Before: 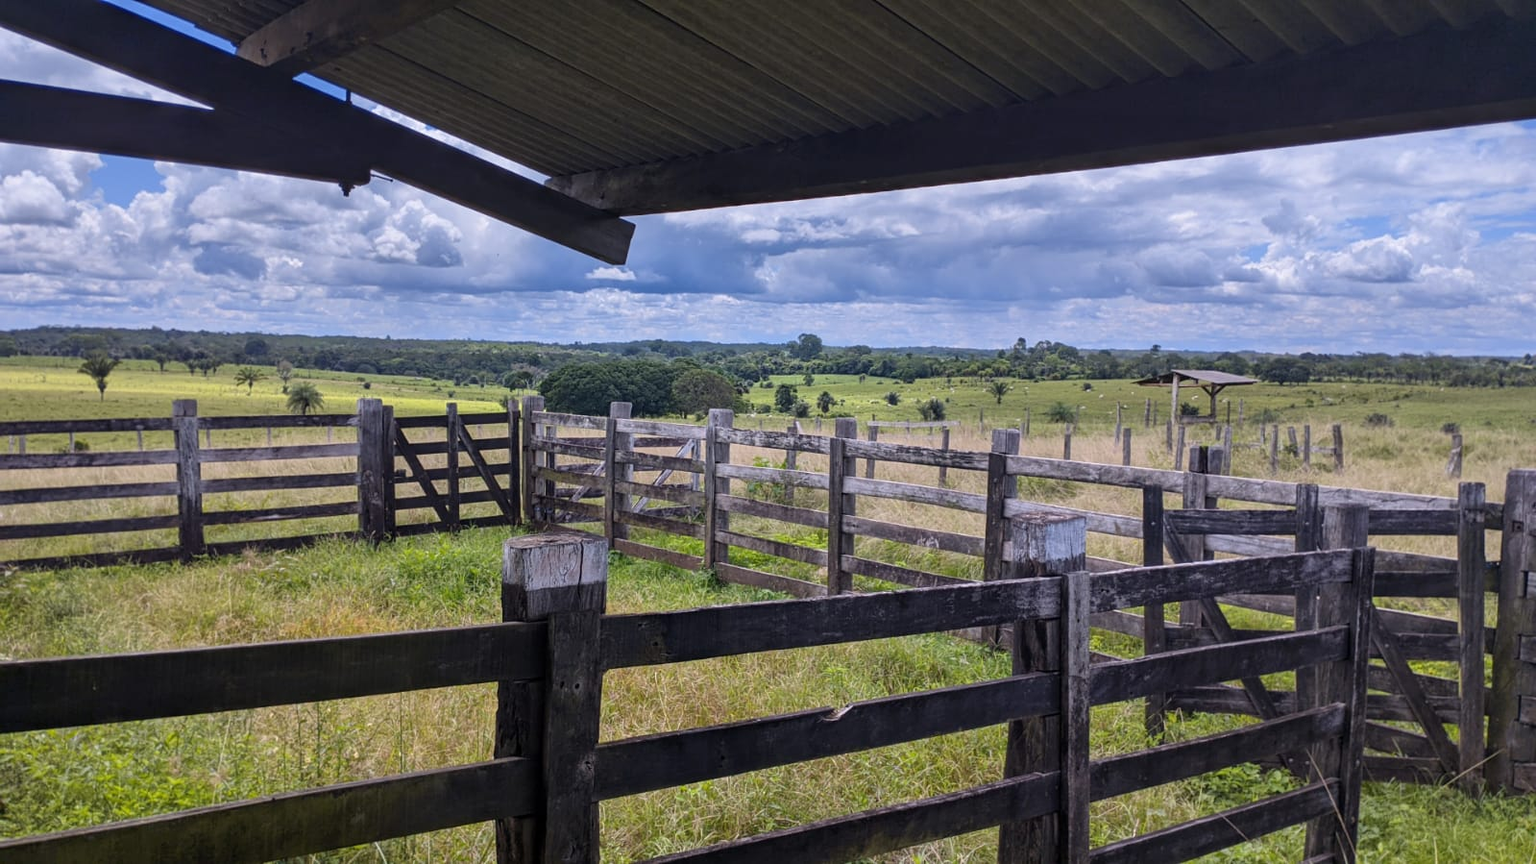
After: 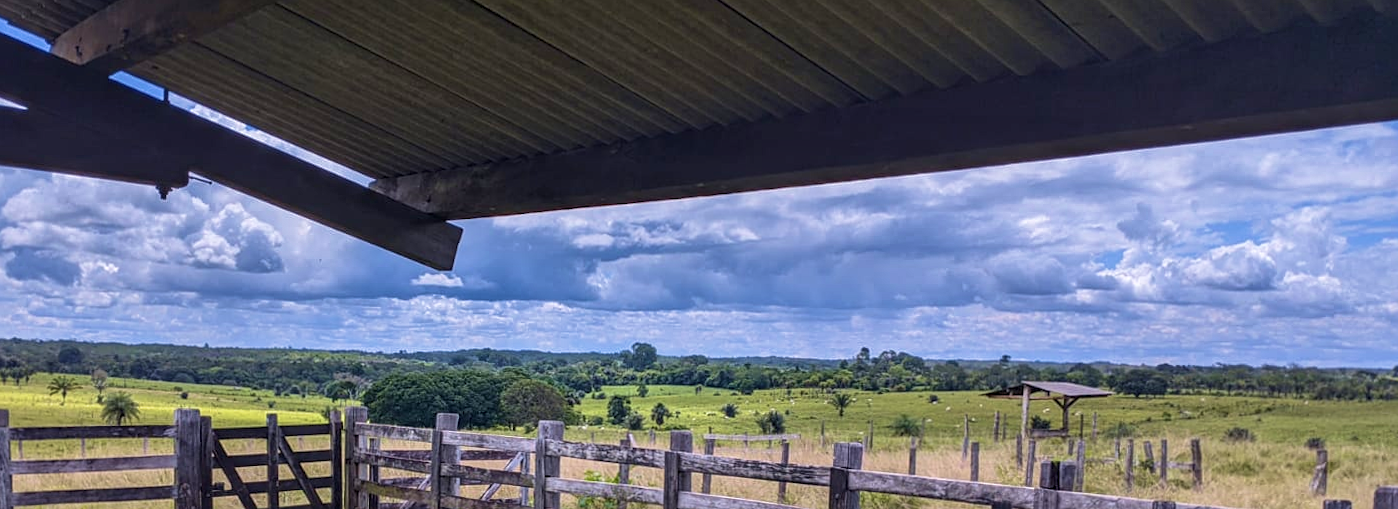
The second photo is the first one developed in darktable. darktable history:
velvia: strength 39.63%
crop and rotate: left 11.812%, bottom 42.776%
rotate and perspective: rotation 0.192°, lens shift (horizontal) -0.015, crop left 0.005, crop right 0.996, crop top 0.006, crop bottom 0.99
local contrast: on, module defaults
sharpen: radius 1.272, amount 0.305, threshold 0
